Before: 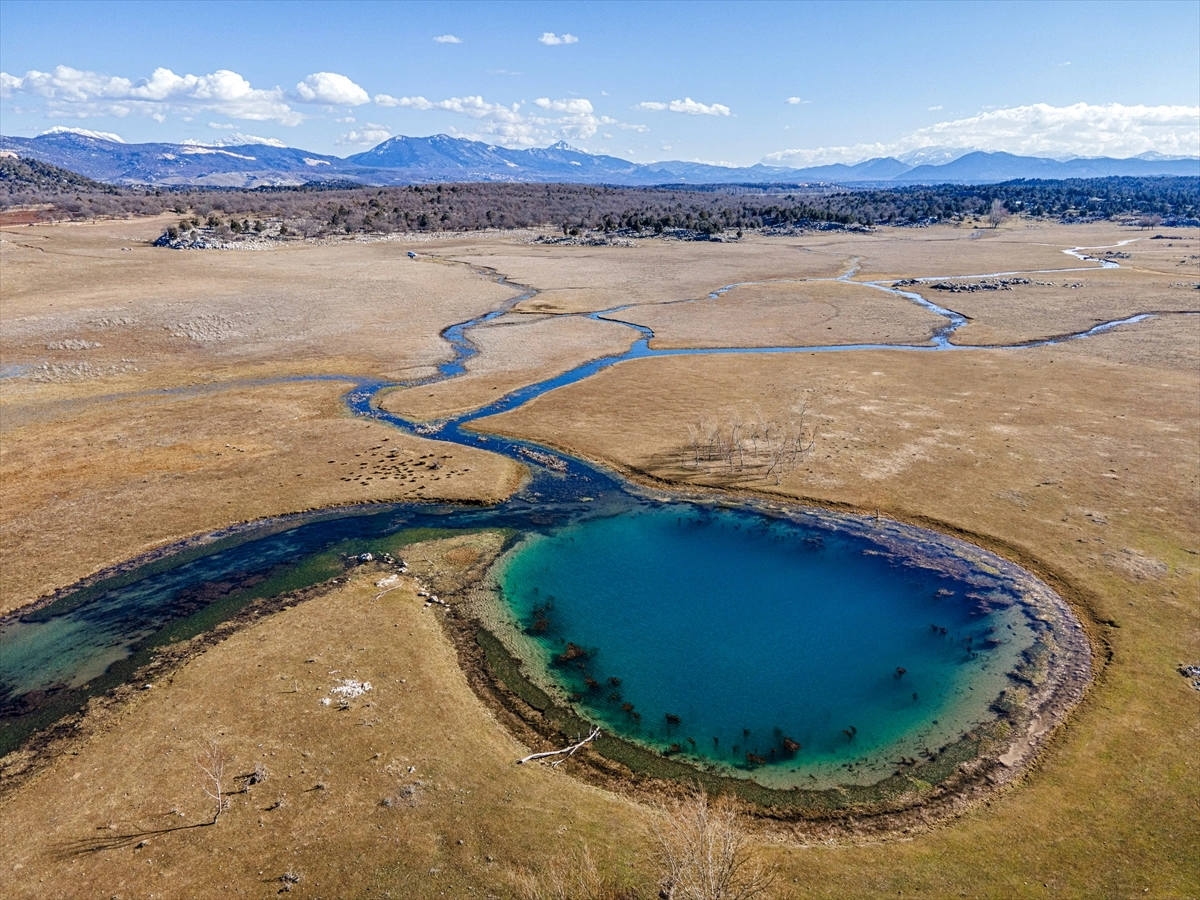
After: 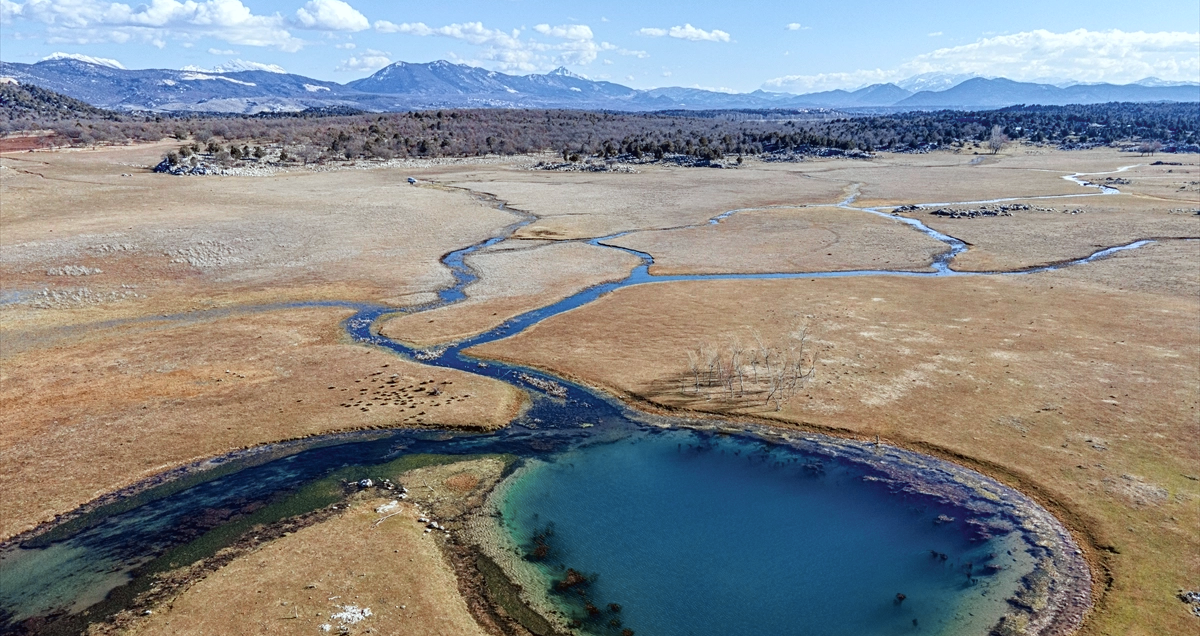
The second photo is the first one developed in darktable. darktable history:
white balance: red 0.978, blue 0.999
color correction: highlights a* -2.73, highlights b* -2.09, shadows a* 2.41, shadows b* 2.73
crop and rotate: top 8.293%, bottom 20.996%
tone curve: curves: ch0 [(0, 0.012) (0.056, 0.046) (0.218, 0.213) (0.606, 0.62) (0.82, 0.846) (1, 1)]; ch1 [(0, 0) (0.226, 0.261) (0.403, 0.437) (0.469, 0.472) (0.495, 0.499) (0.508, 0.503) (0.545, 0.555) (0.59, 0.598) (0.686, 0.728) (1, 1)]; ch2 [(0, 0) (0.269, 0.299) (0.459, 0.45) (0.498, 0.499) (0.523, 0.512) (0.568, 0.558) (0.634, 0.617) (0.698, 0.677) (0.806, 0.769) (1, 1)], color space Lab, independent channels, preserve colors none
